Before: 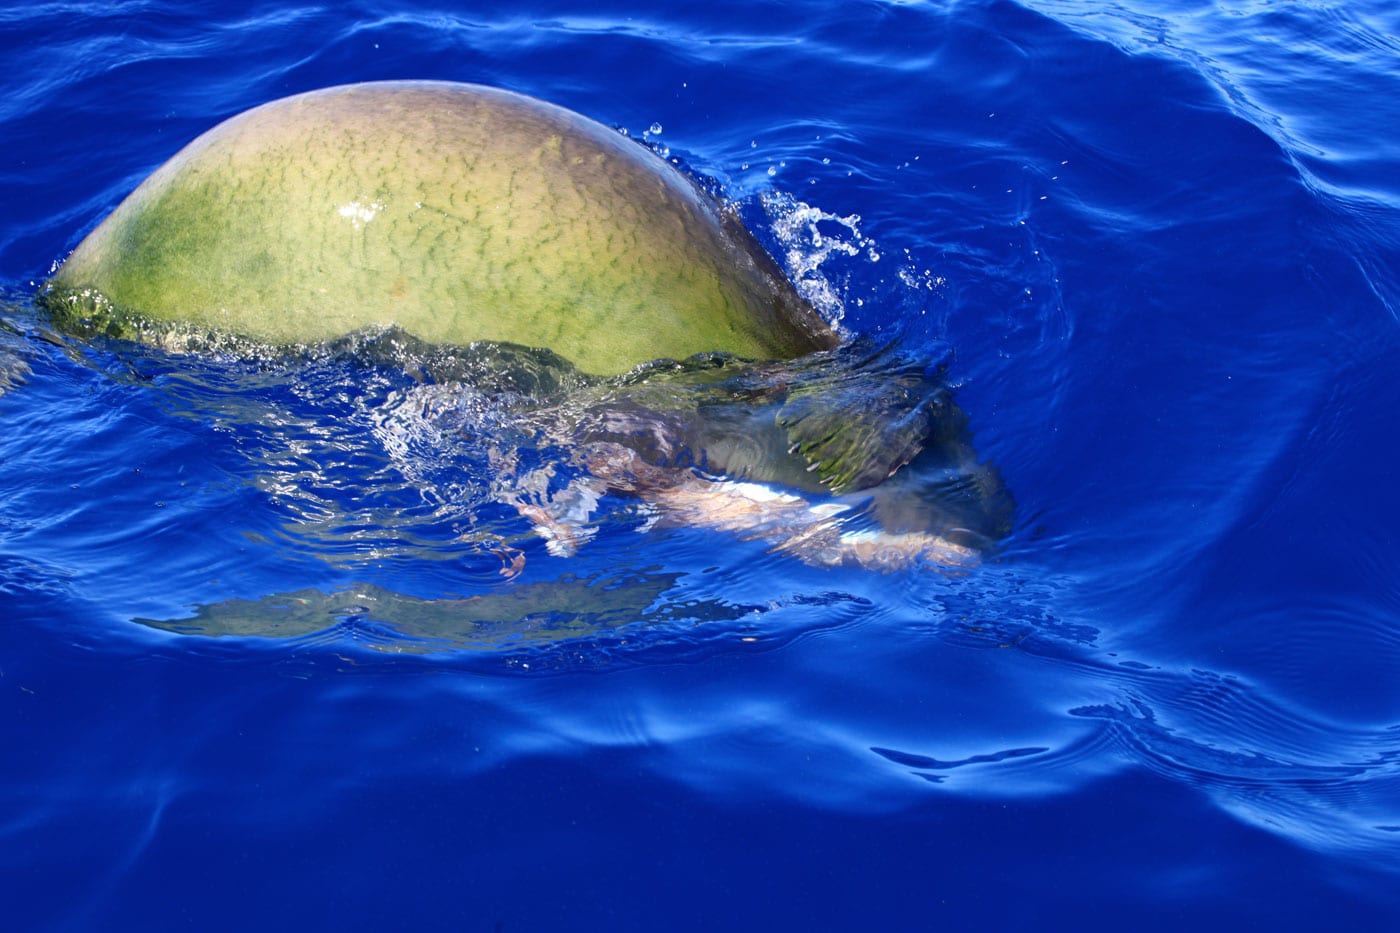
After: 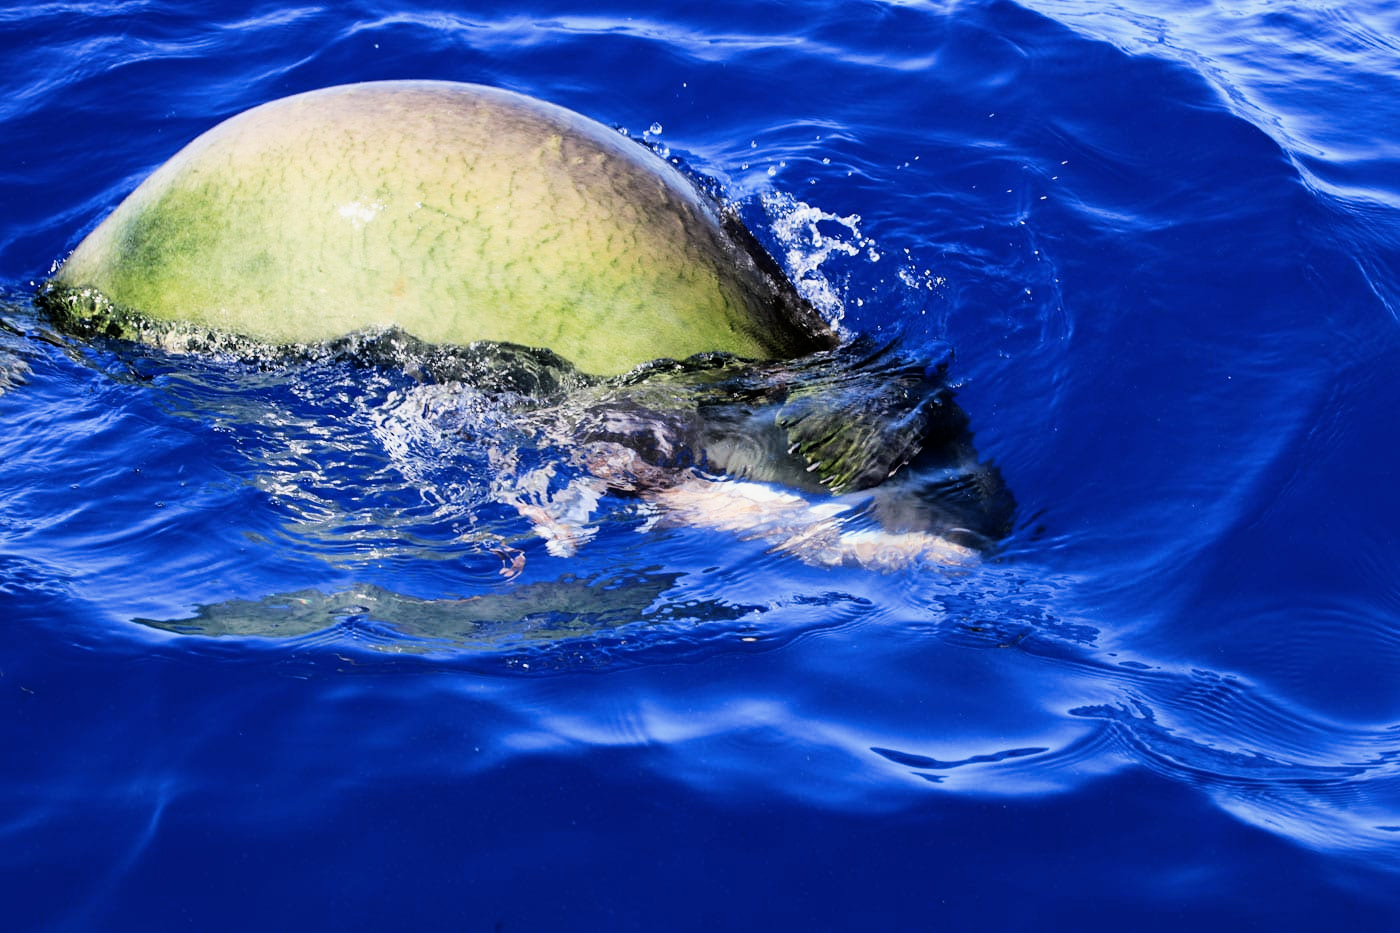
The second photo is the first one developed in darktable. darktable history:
filmic rgb: black relative exposure -5 EV, hardness 2.88, contrast 1.3, highlights saturation mix -30%
tone equalizer: -8 EV -0.75 EV, -7 EV -0.7 EV, -6 EV -0.6 EV, -5 EV -0.4 EV, -3 EV 0.4 EV, -2 EV 0.6 EV, -1 EV 0.7 EV, +0 EV 0.75 EV, edges refinement/feathering 500, mask exposure compensation -1.57 EV, preserve details no
